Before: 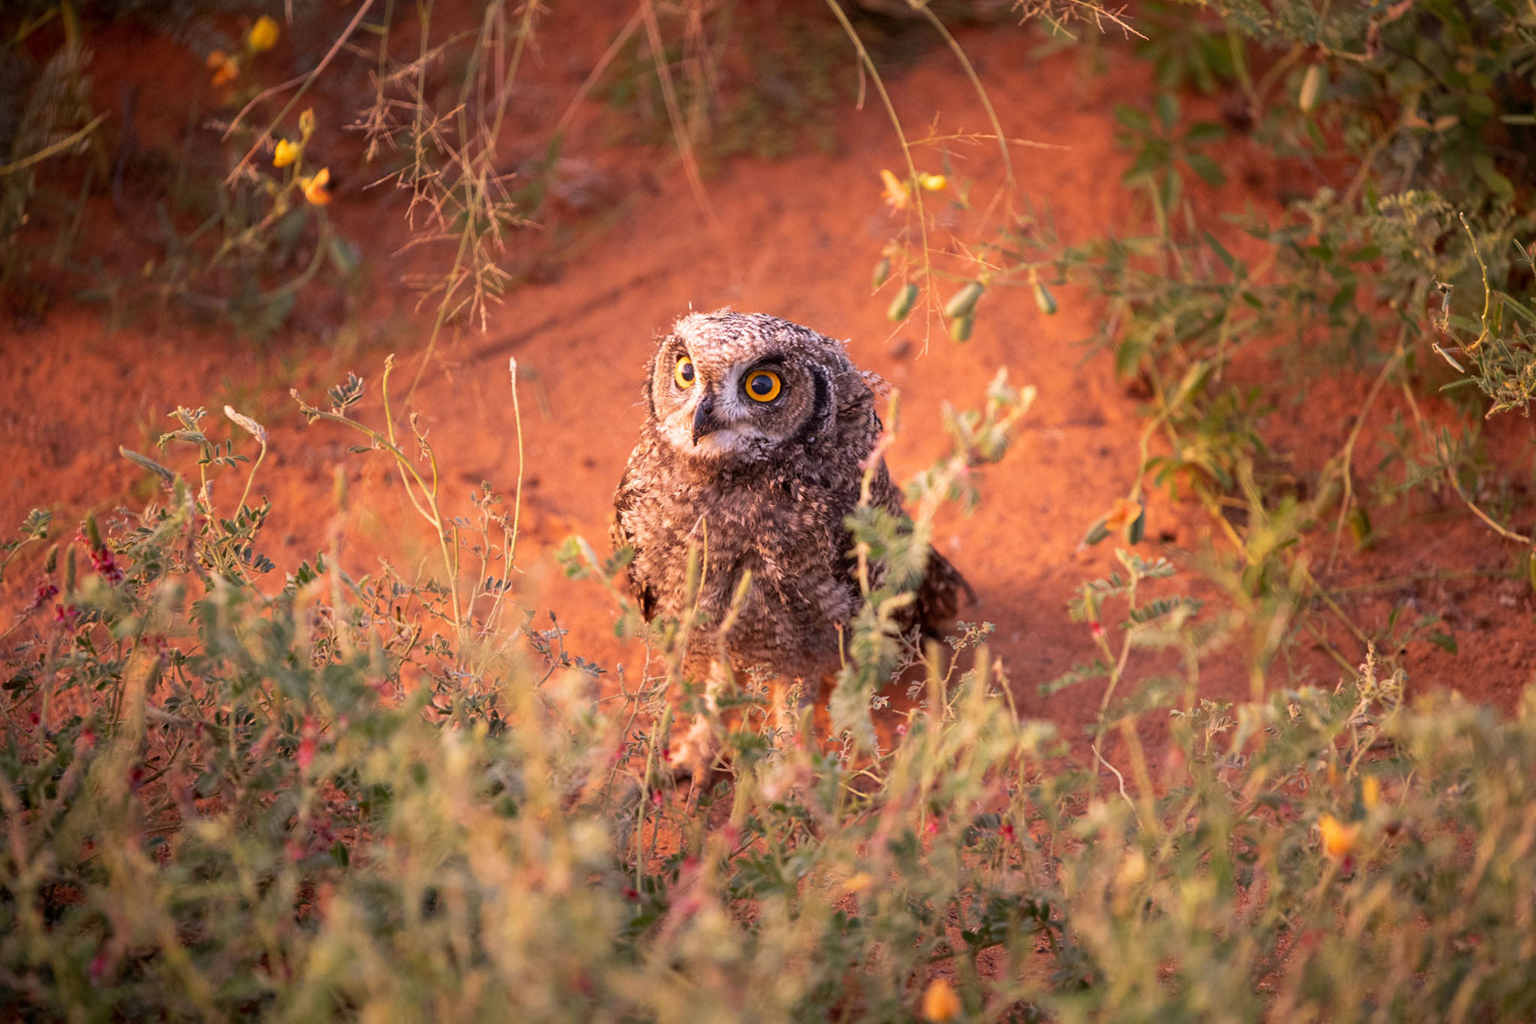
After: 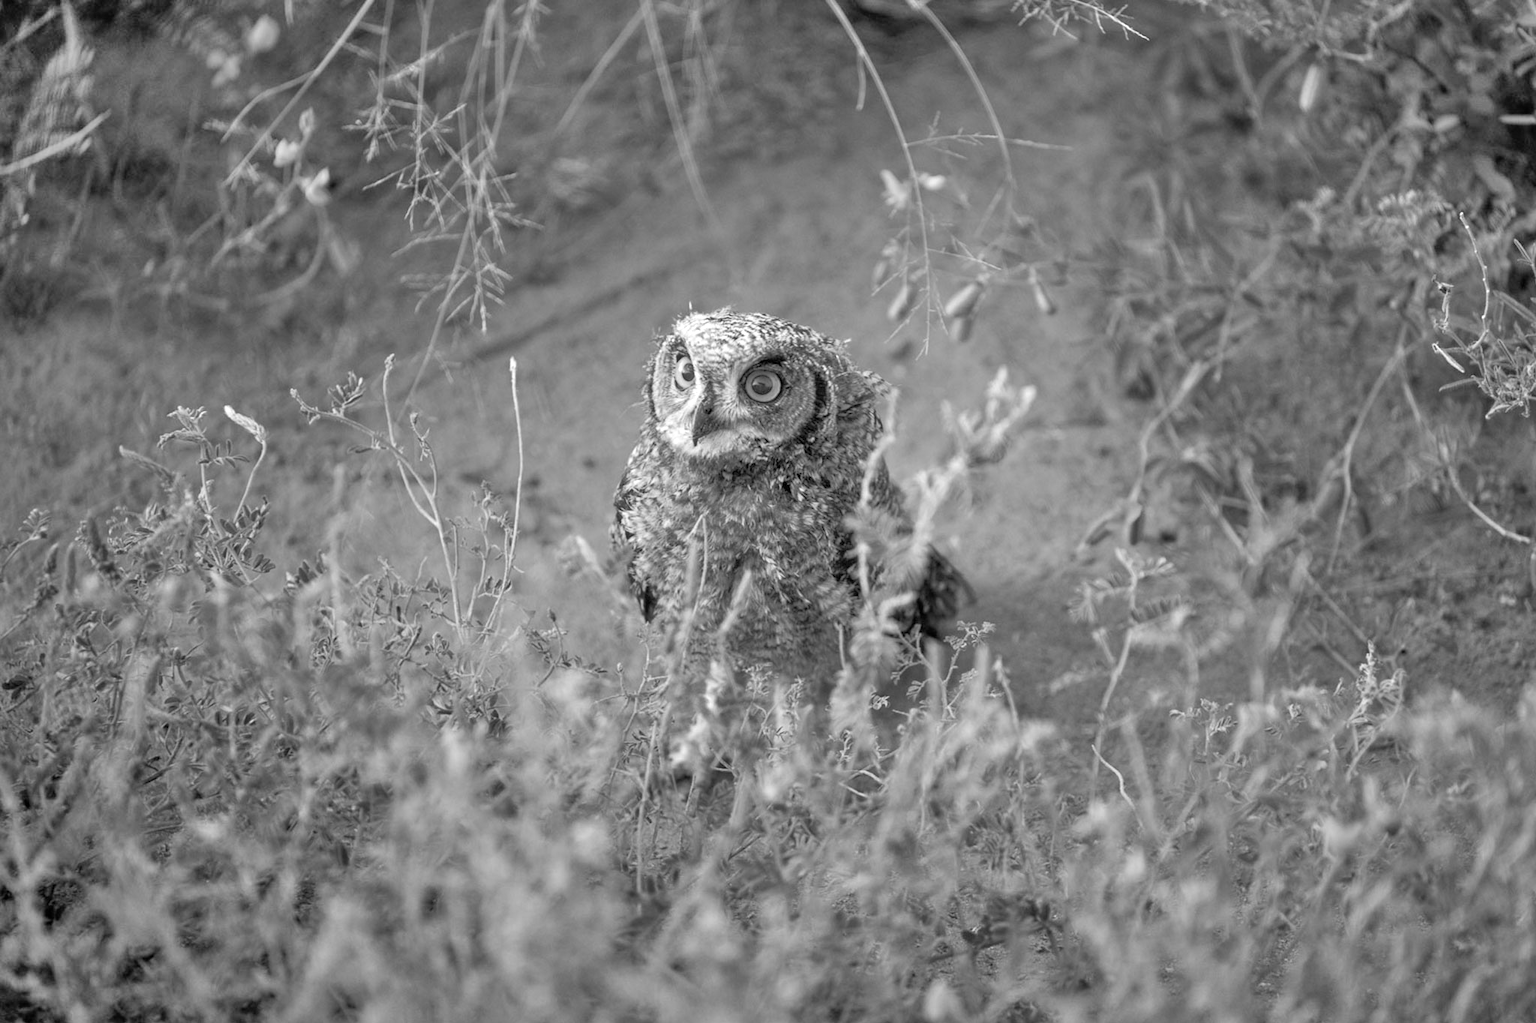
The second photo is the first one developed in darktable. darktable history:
shadows and highlights: shadows 73.84, highlights -25.53, soften with gaussian
tone equalizer: -7 EV 0.159 EV, -6 EV 0.561 EV, -5 EV 1.16 EV, -4 EV 1.33 EV, -3 EV 1.18 EV, -2 EV 0.6 EV, -1 EV 0.151 EV
color calibration: output gray [0.267, 0.423, 0.261, 0], illuminant as shot in camera, x 0.44, y 0.412, temperature 2868.82 K
